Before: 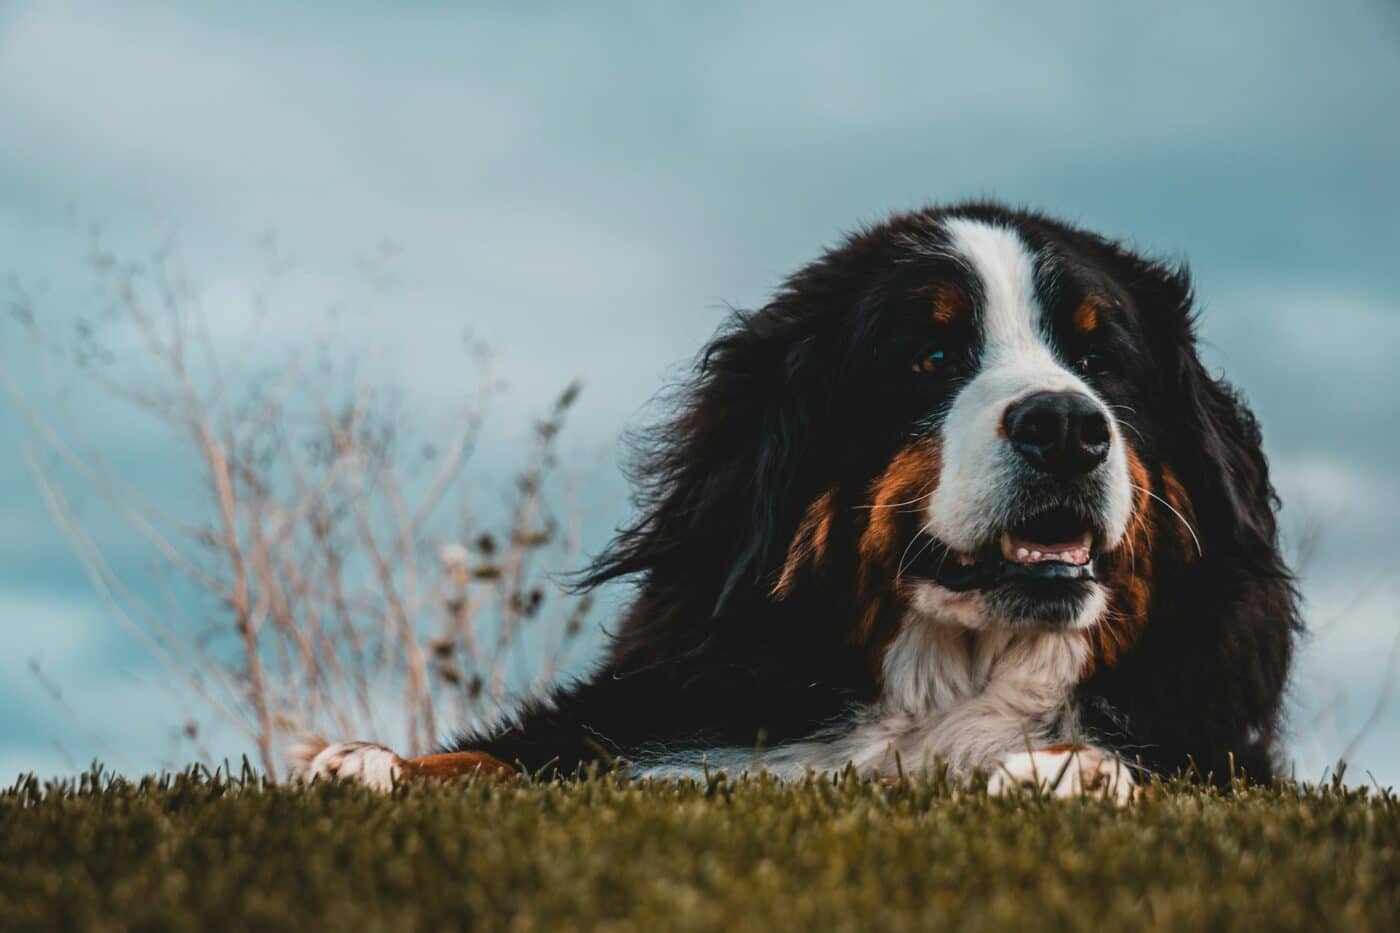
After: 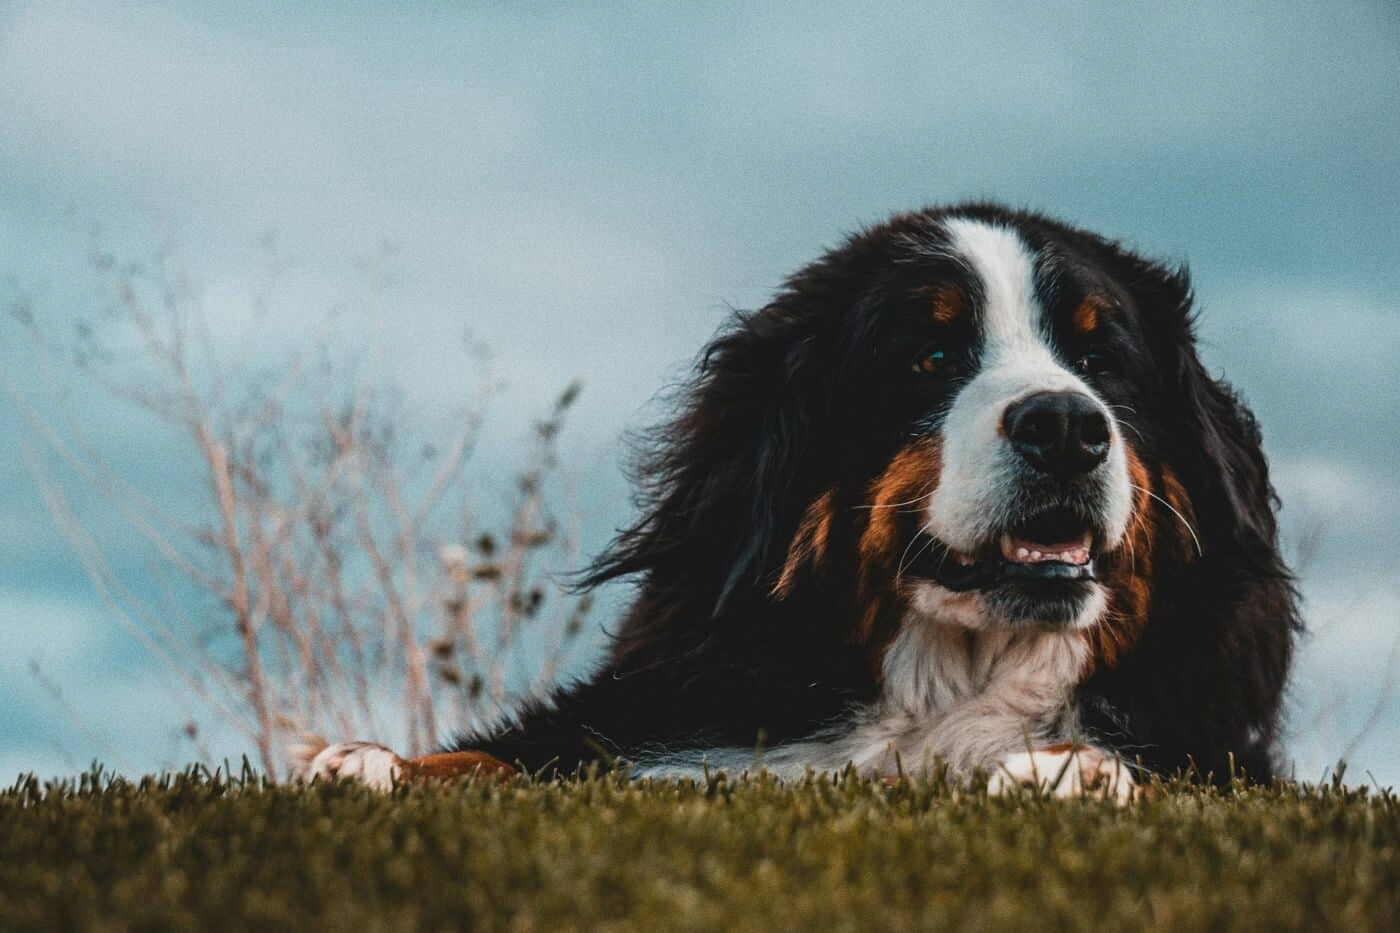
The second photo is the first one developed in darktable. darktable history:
grain: on, module defaults
tone equalizer: on, module defaults
